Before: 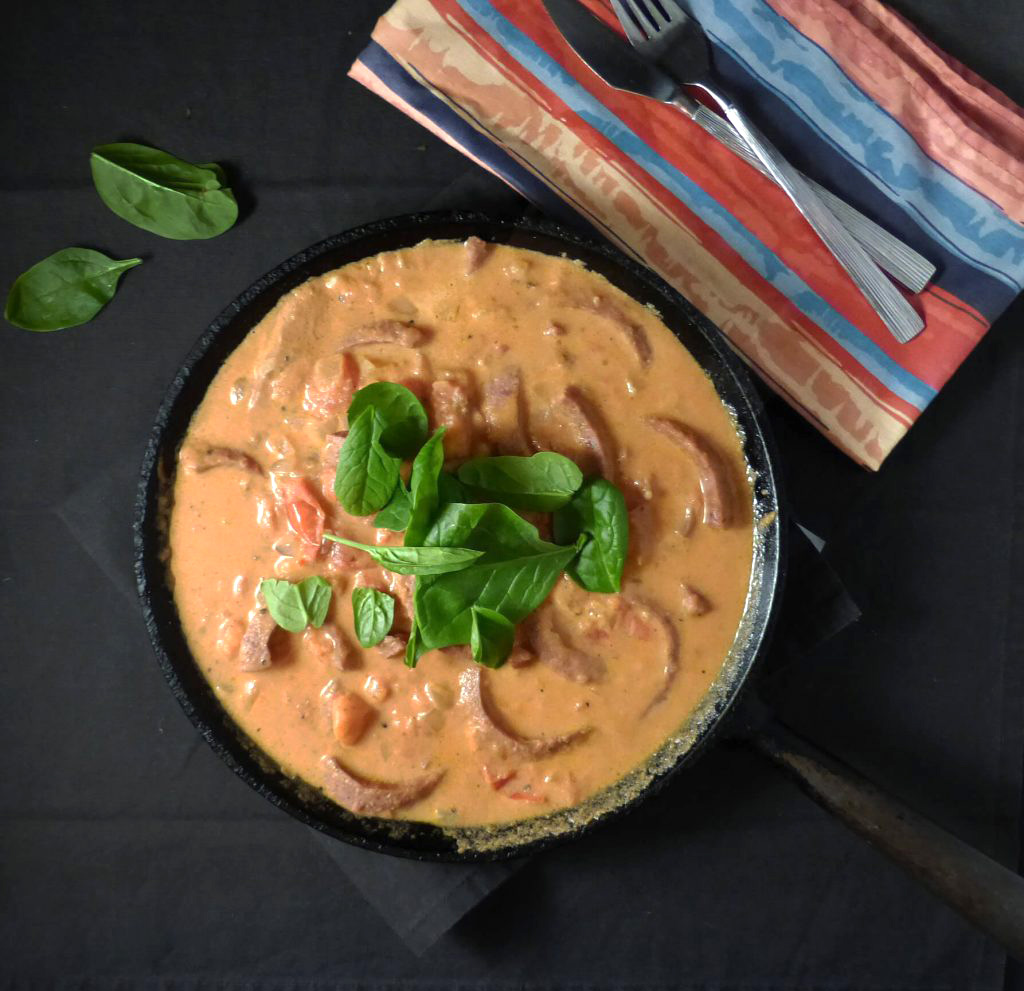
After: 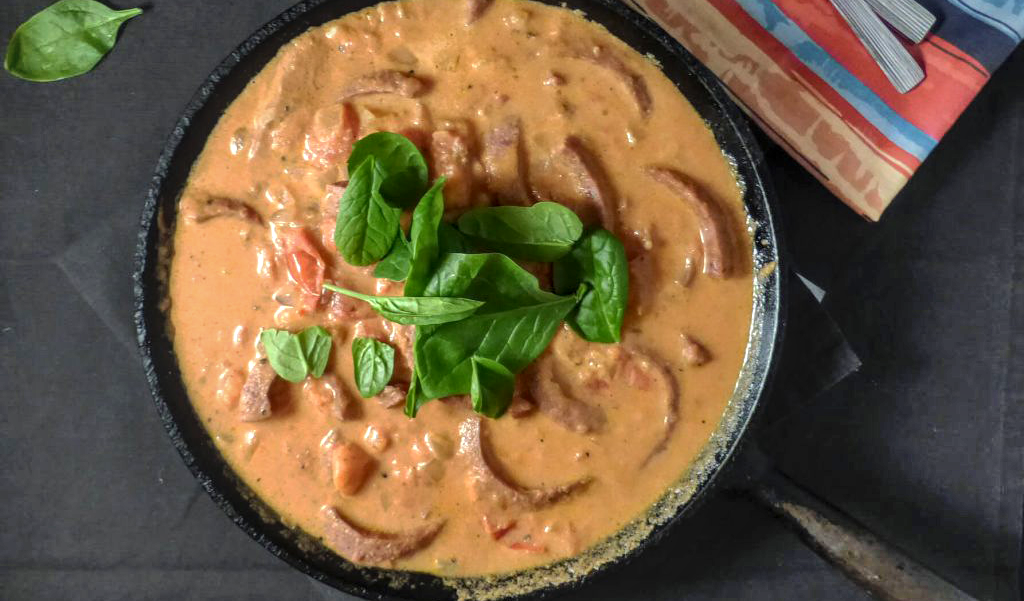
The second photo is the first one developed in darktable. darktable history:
local contrast: highlights 0%, shadows 0%, detail 133%
crop and rotate: top 25.357%, bottom 13.942%
shadows and highlights: shadows 60, soften with gaussian
